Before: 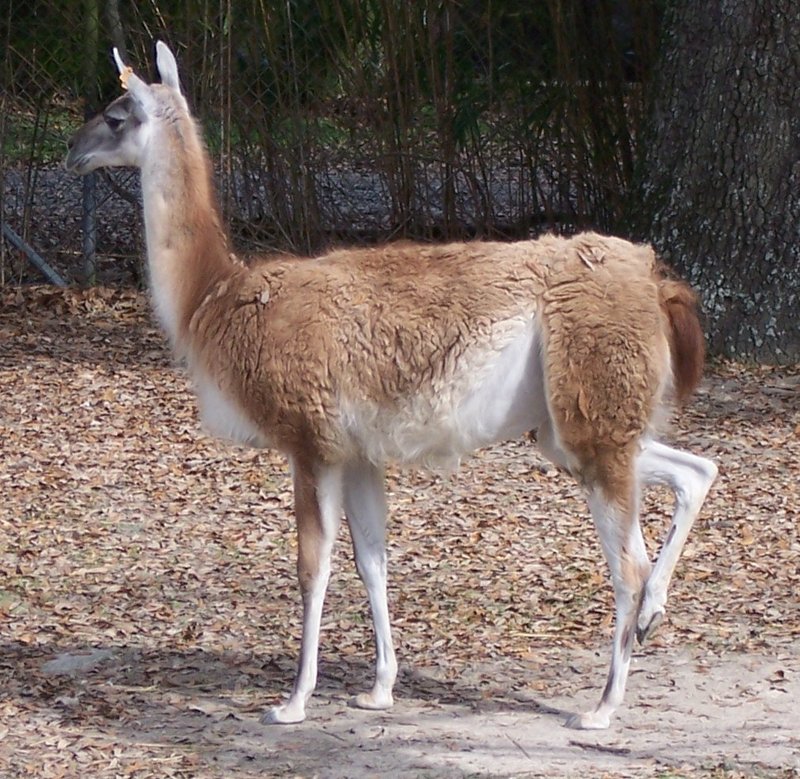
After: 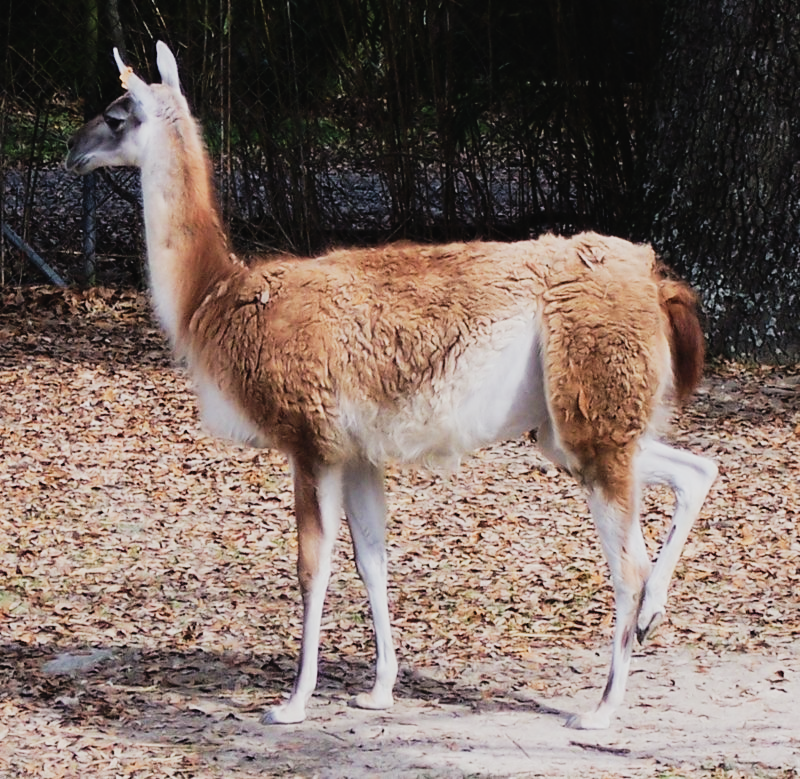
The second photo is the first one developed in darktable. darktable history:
filmic rgb: black relative exposure -7.15 EV, white relative exposure 5.35 EV, hardness 3.02, iterations of high-quality reconstruction 10
tone curve: curves: ch0 [(0, 0.023) (0.132, 0.075) (0.251, 0.186) (0.463, 0.461) (0.662, 0.757) (0.854, 0.909) (1, 0.973)]; ch1 [(0, 0) (0.447, 0.411) (0.483, 0.469) (0.498, 0.496) (0.518, 0.514) (0.561, 0.579) (0.604, 0.645) (0.669, 0.73) (0.819, 0.93) (1, 1)]; ch2 [(0, 0) (0.307, 0.315) (0.425, 0.438) (0.483, 0.477) (0.503, 0.503) (0.526, 0.534) (0.567, 0.569) (0.617, 0.674) (0.703, 0.797) (0.985, 0.966)], preserve colors none
